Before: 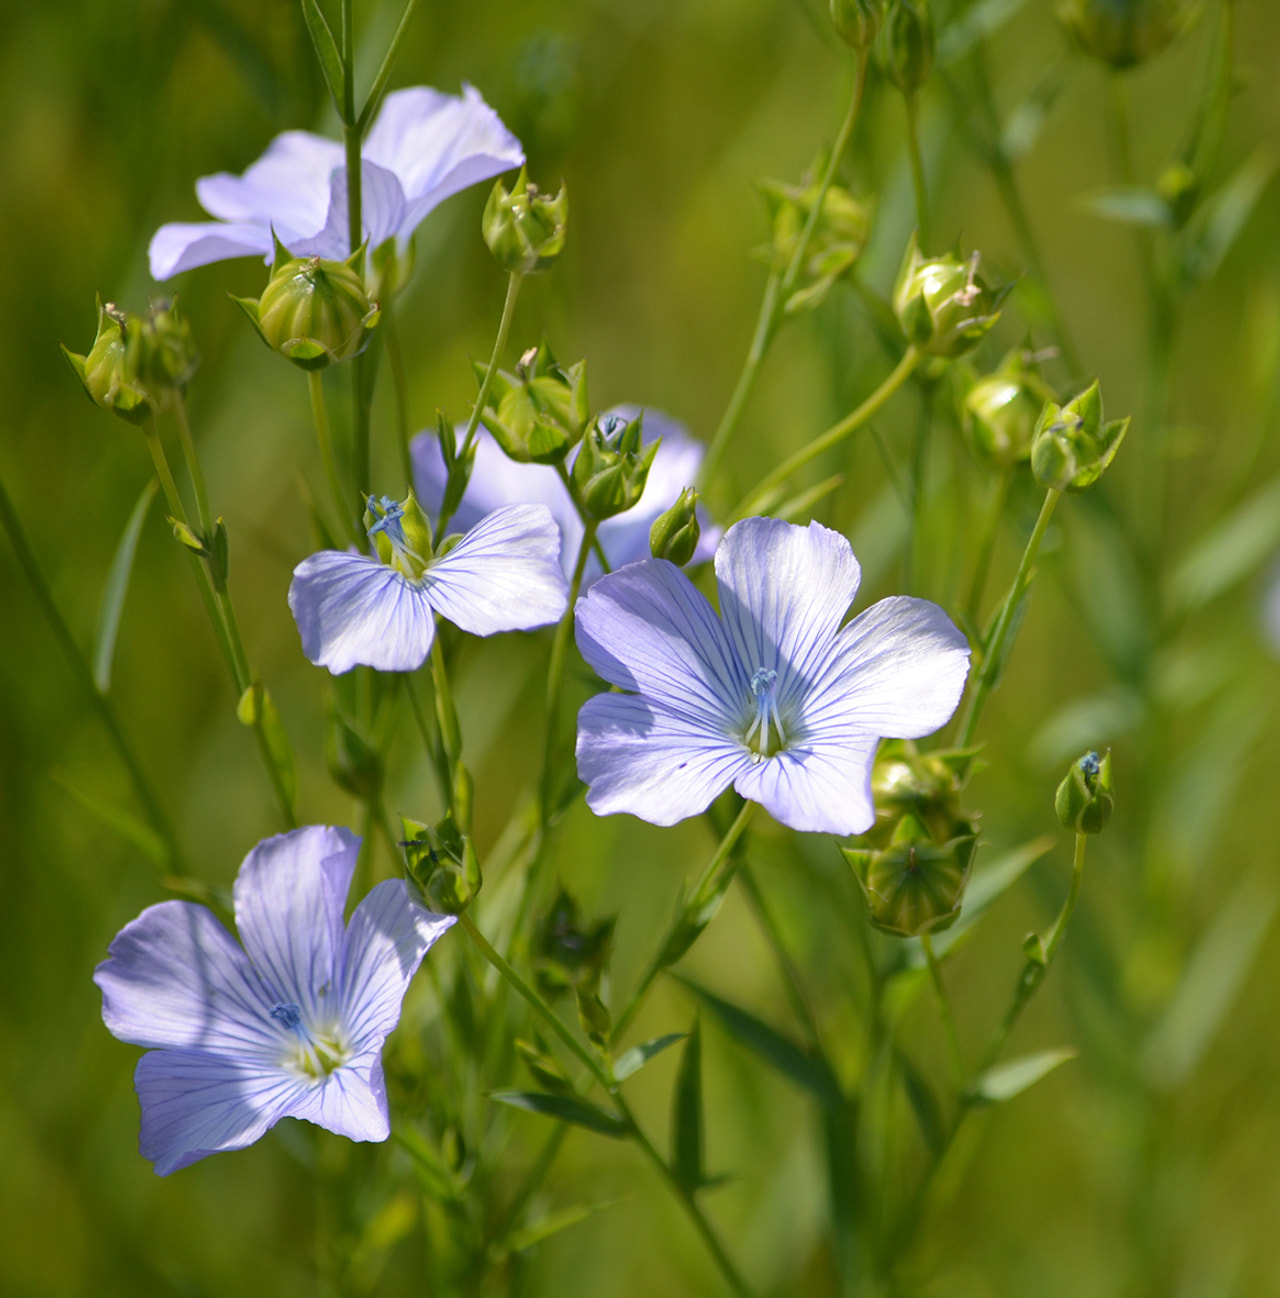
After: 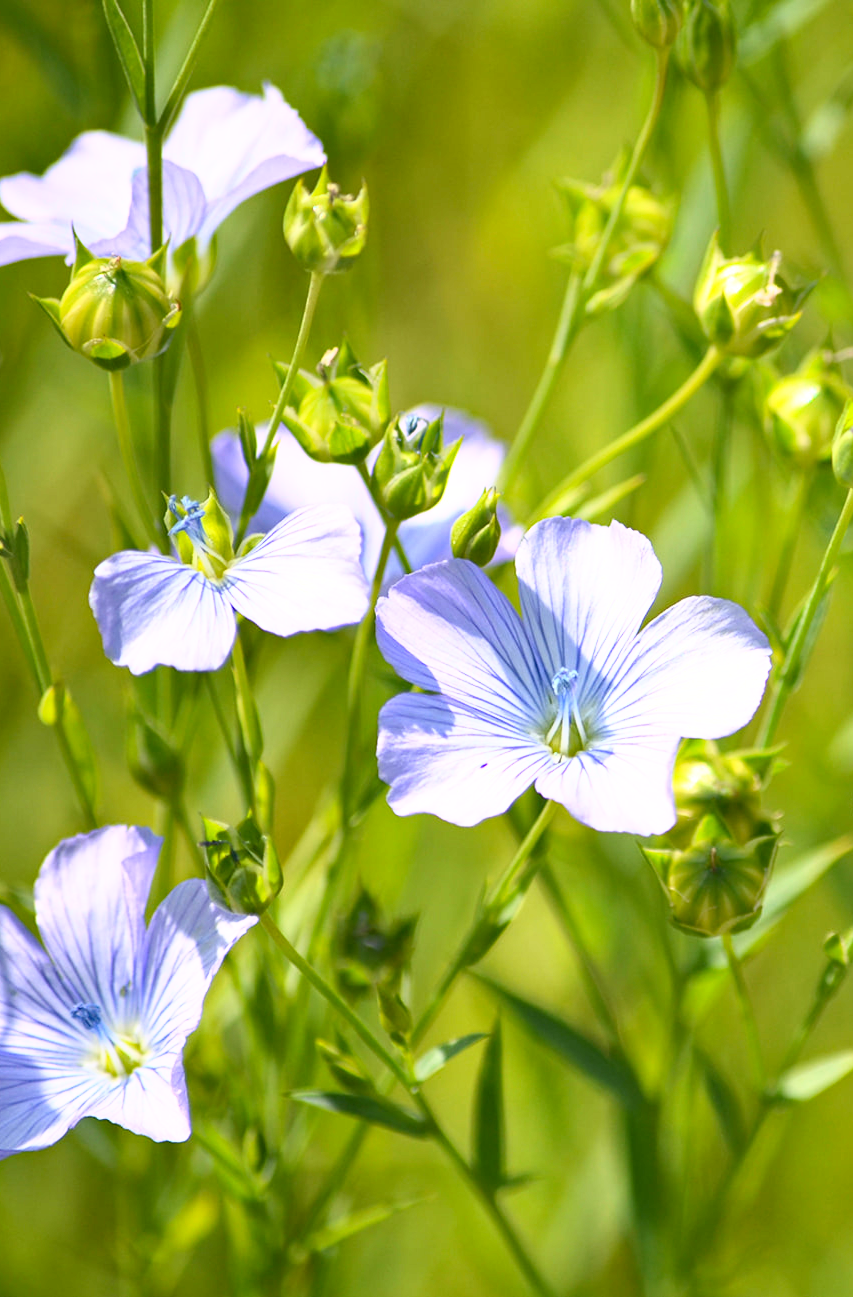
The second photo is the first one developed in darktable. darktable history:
crop and rotate: left 15.556%, right 17.788%
base curve: curves: ch0 [(0, 0) (0.495, 0.917) (1, 1)]
haze removal: compatibility mode true, adaptive false
